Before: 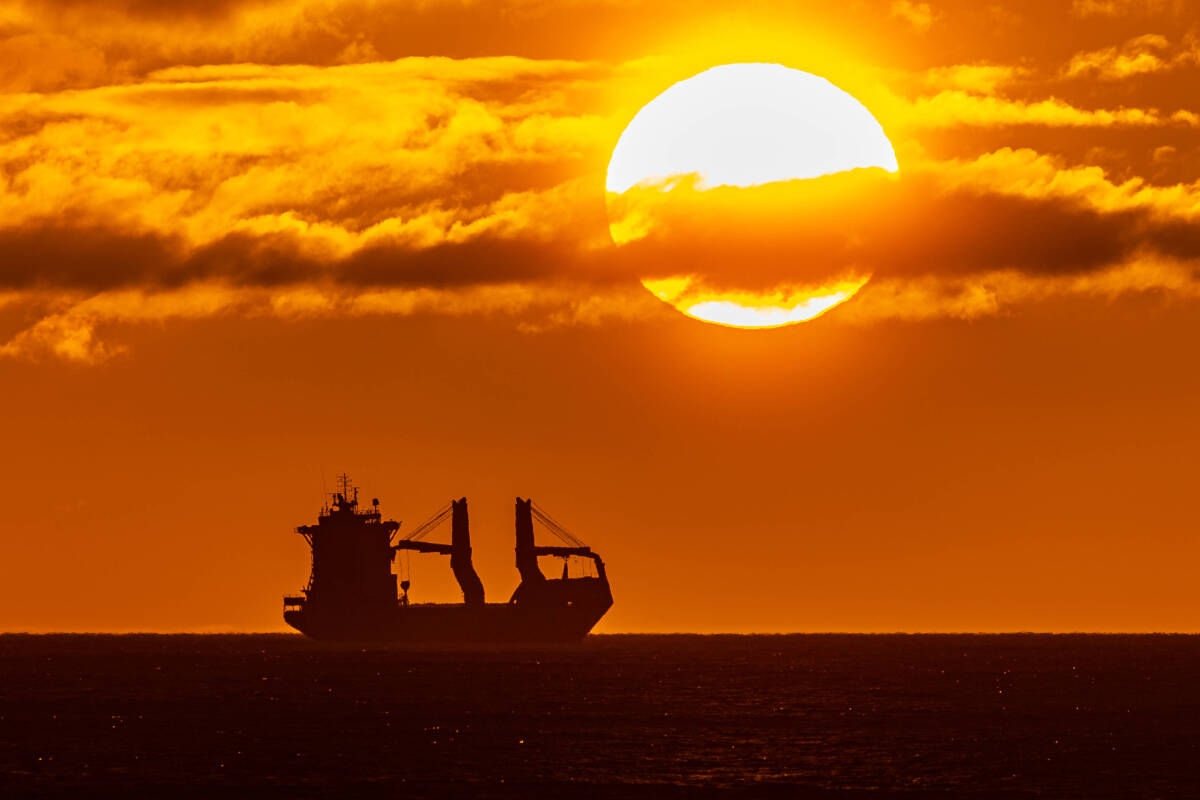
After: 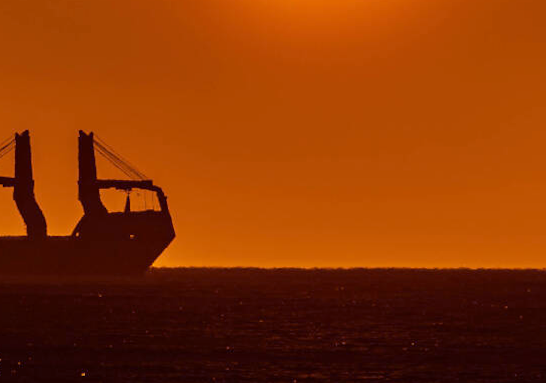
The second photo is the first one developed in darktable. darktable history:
white balance: red 0.98, blue 1.61
crop: left 35.976%, top 45.819%, right 18.162%, bottom 5.807%
rotate and perspective: rotation 0.192°, lens shift (horizontal) -0.015, crop left 0.005, crop right 0.996, crop top 0.006, crop bottom 0.99
